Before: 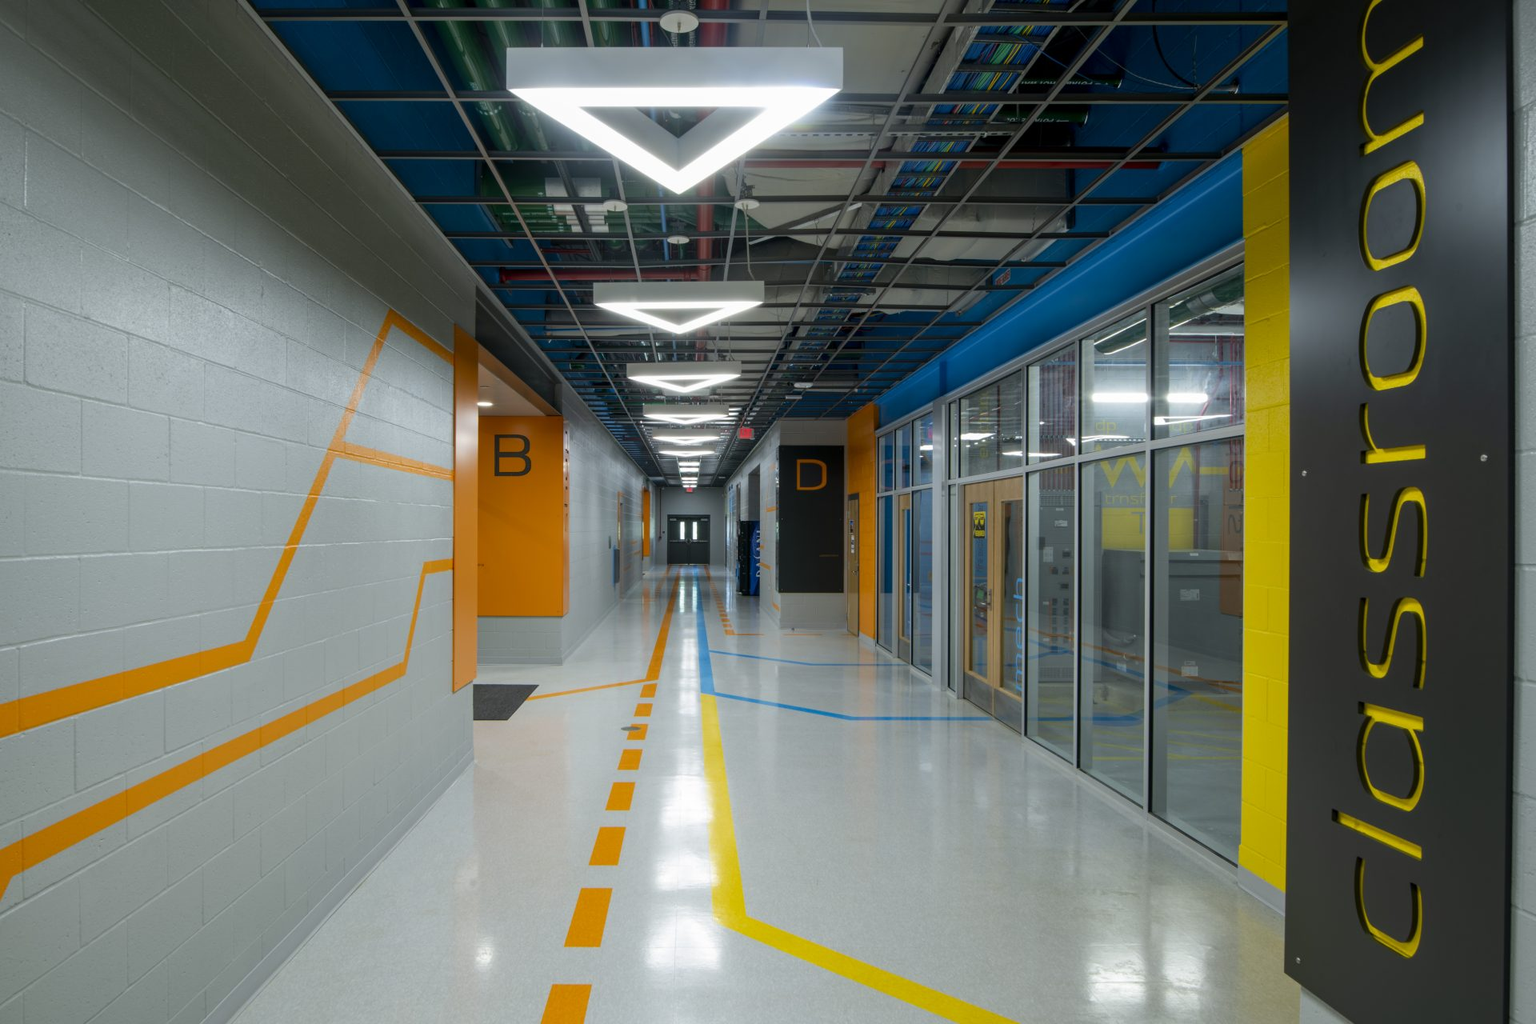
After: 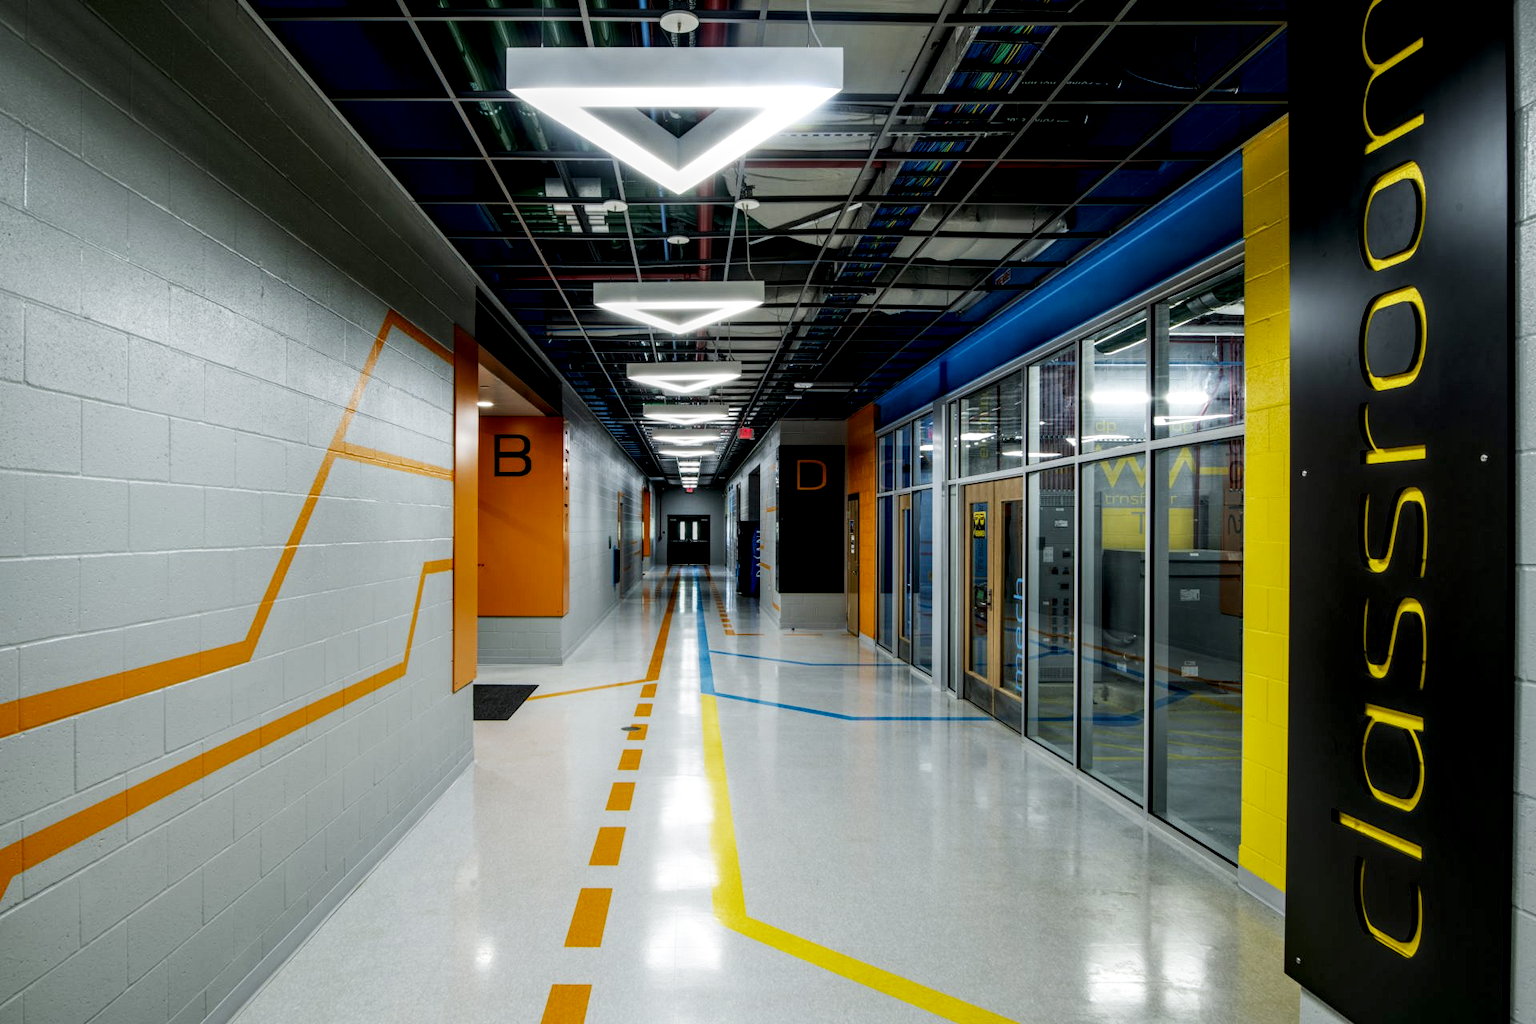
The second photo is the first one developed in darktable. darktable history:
local contrast: highlights 60%, shadows 60%, detail 160%
sigmoid: contrast 1.8, skew -0.2, preserve hue 0%, red attenuation 0.1, red rotation 0.035, green attenuation 0.1, green rotation -0.017, blue attenuation 0.15, blue rotation -0.052, base primaries Rec2020
